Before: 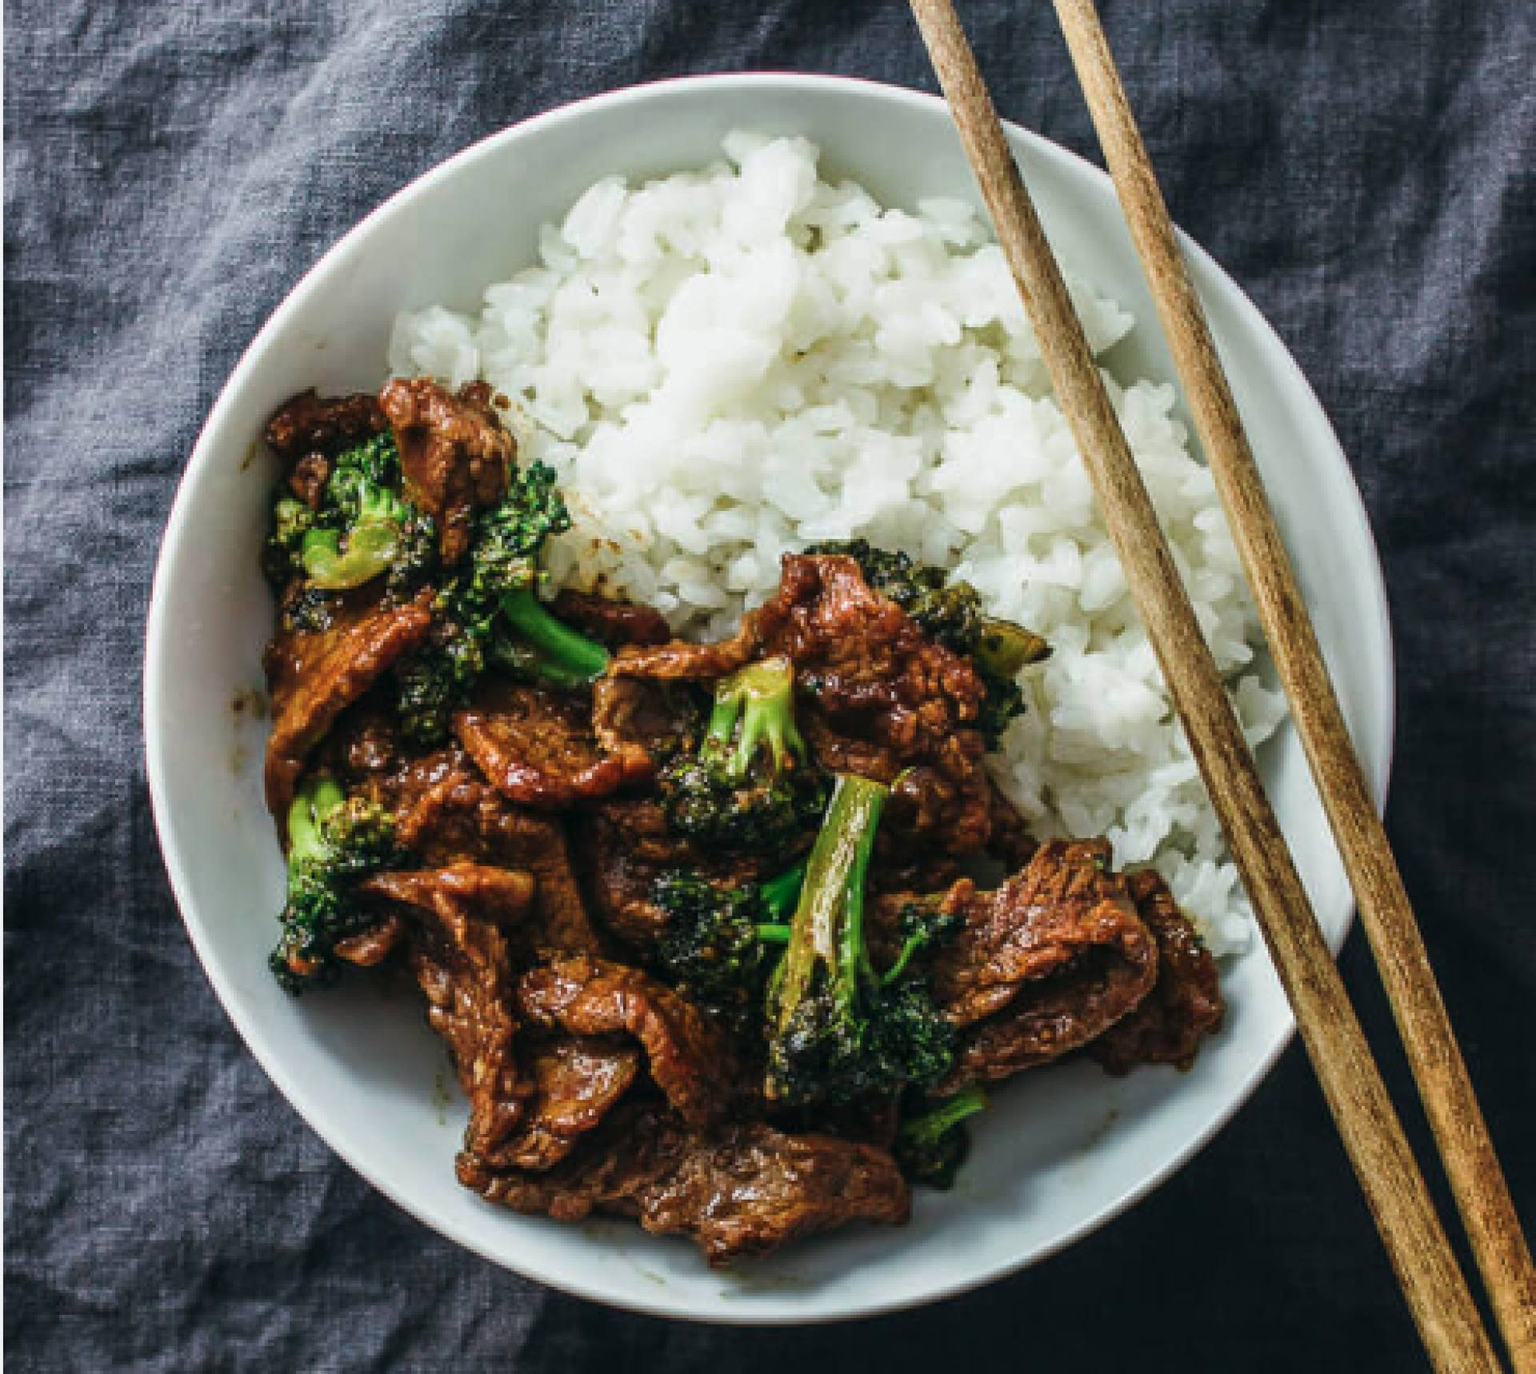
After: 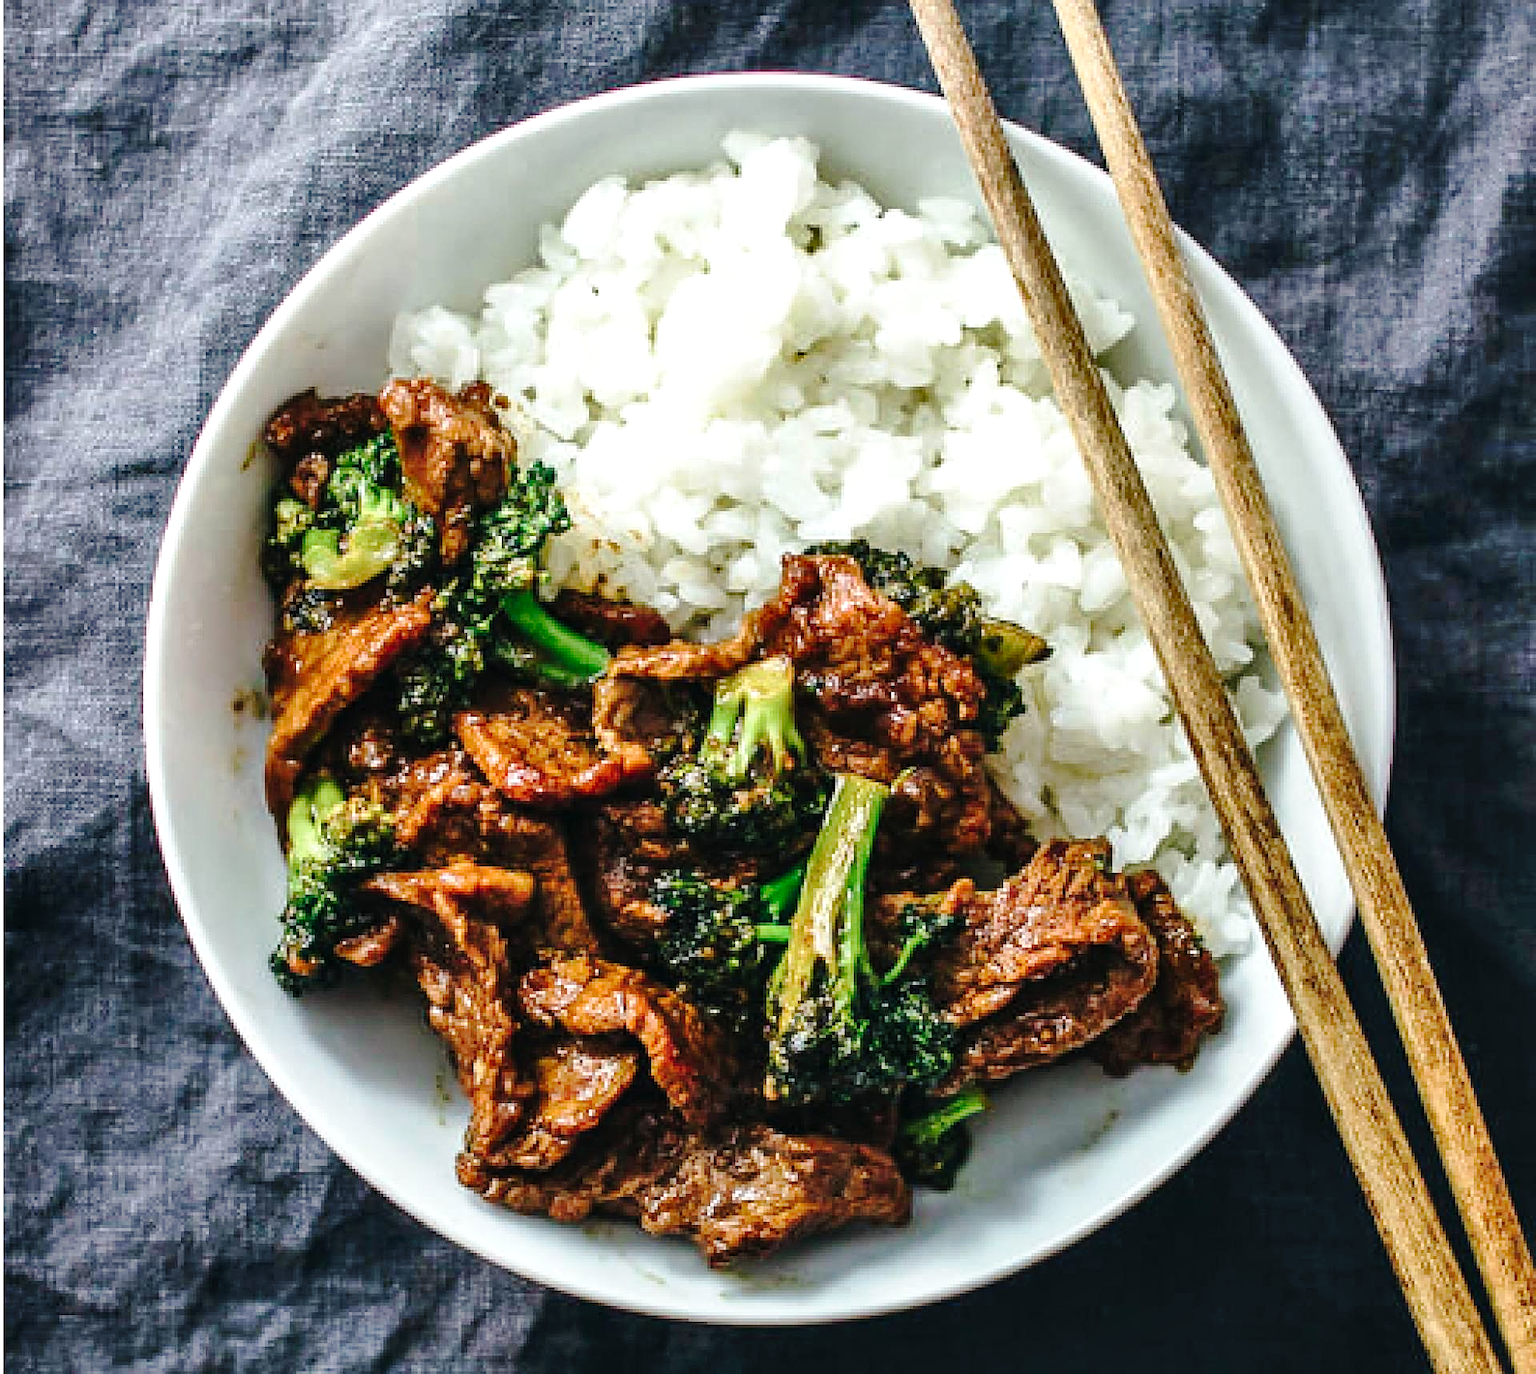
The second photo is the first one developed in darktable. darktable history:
sharpen: on, module defaults
exposure: exposure 0.426 EV, compensate highlight preservation false
shadows and highlights: soften with gaussian
tone curve: curves: ch0 [(0, 0) (0.003, 0.002) (0.011, 0.008) (0.025, 0.016) (0.044, 0.026) (0.069, 0.04) (0.1, 0.061) (0.136, 0.104) (0.177, 0.15) (0.224, 0.22) (0.277, 0.307) (0.335, 0.399) (0.399, 0.492) (0.468, 0.575) (0.543, 0.638) (0.623, 0.701) (0.709, 0.778) (0.801, 0.85) (0.898, 0.934) (1, 1)], preserve colors none
